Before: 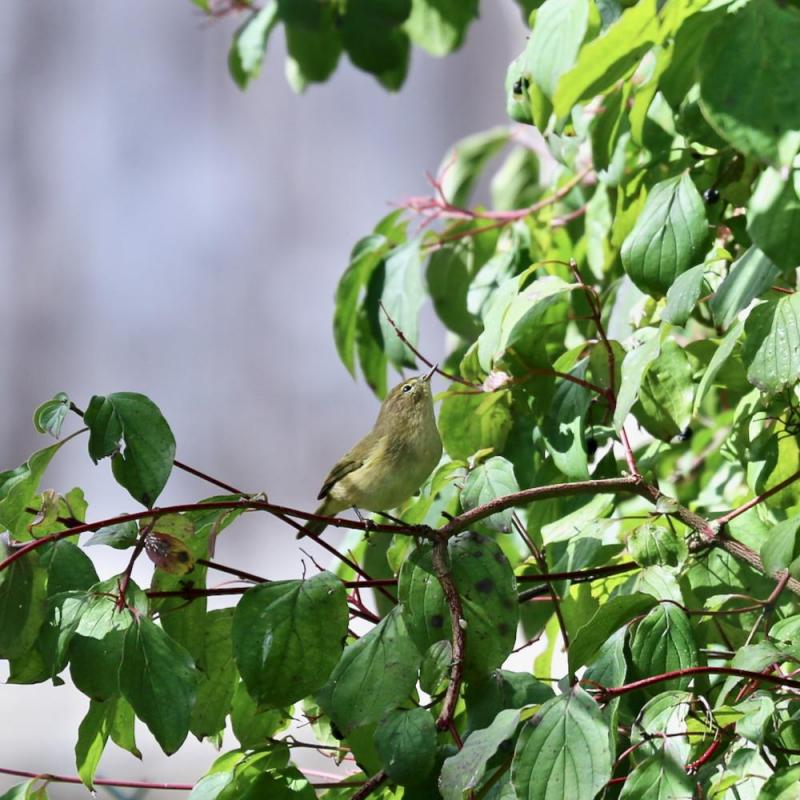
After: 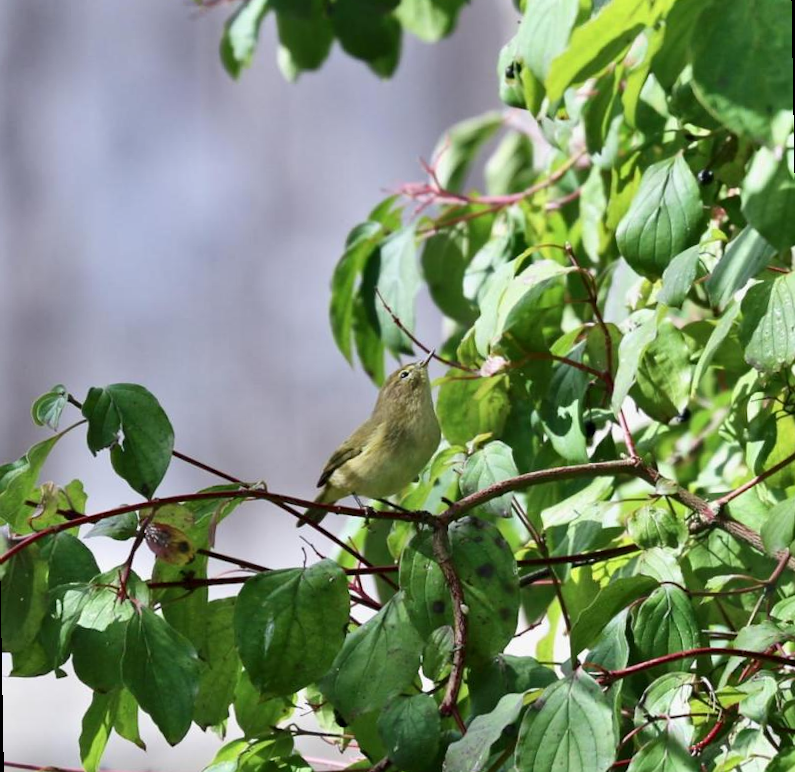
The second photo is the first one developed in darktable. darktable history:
shadows and highlights: soften with gaussian
rotate and perspective: rotation -1°, crop left 0.011, crop right 0.989, crop top 0.025, crop bottom 0.975
